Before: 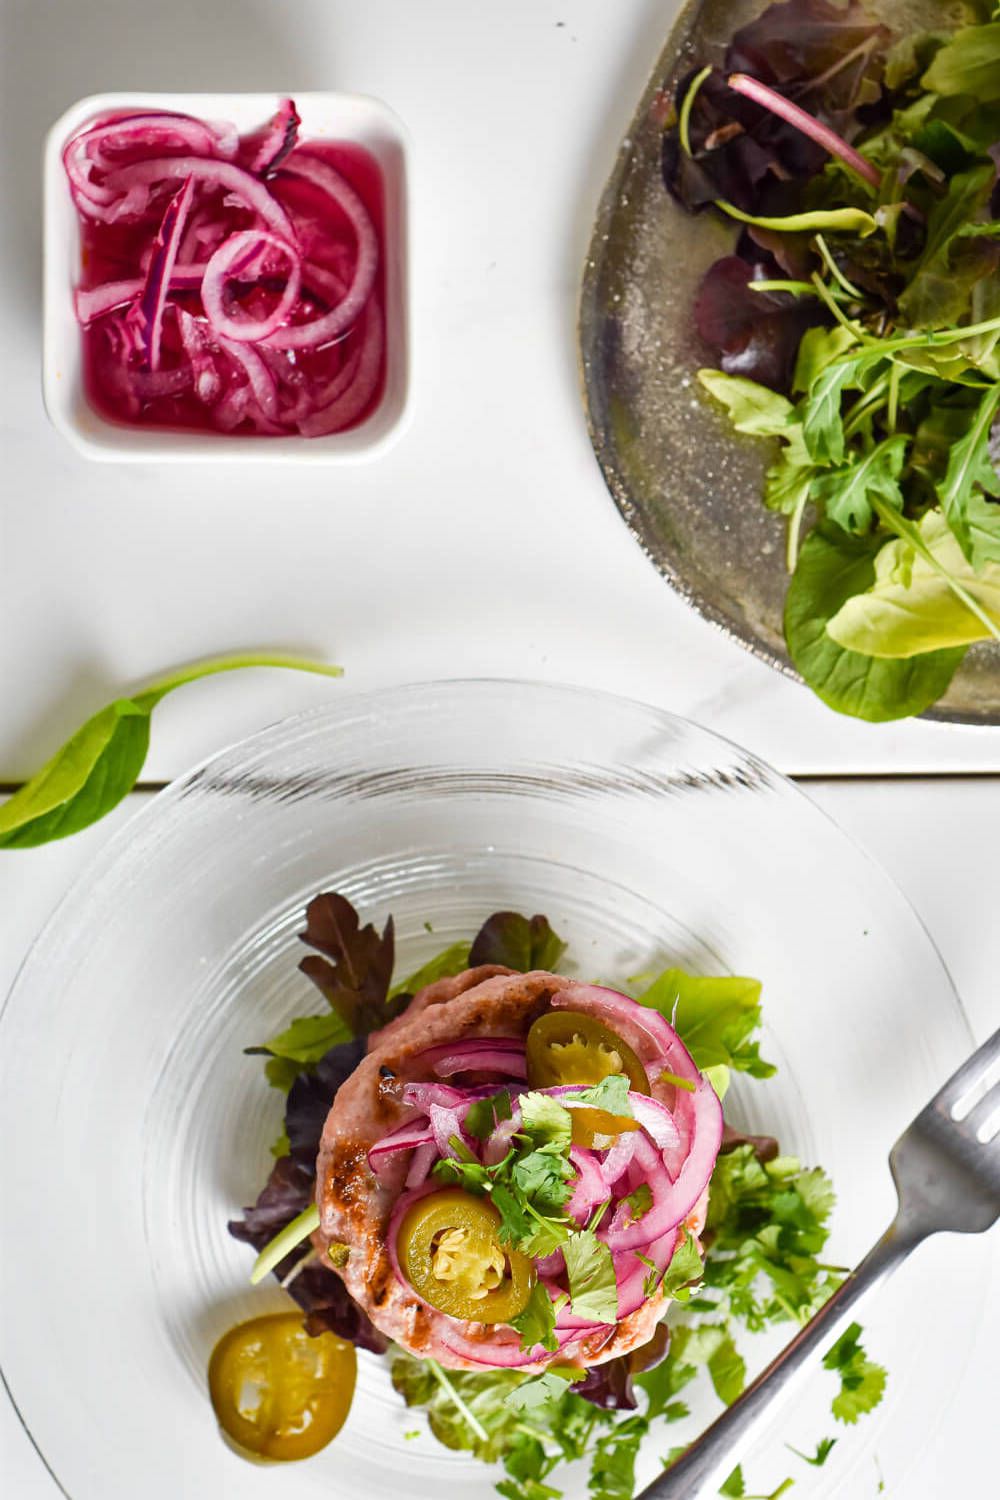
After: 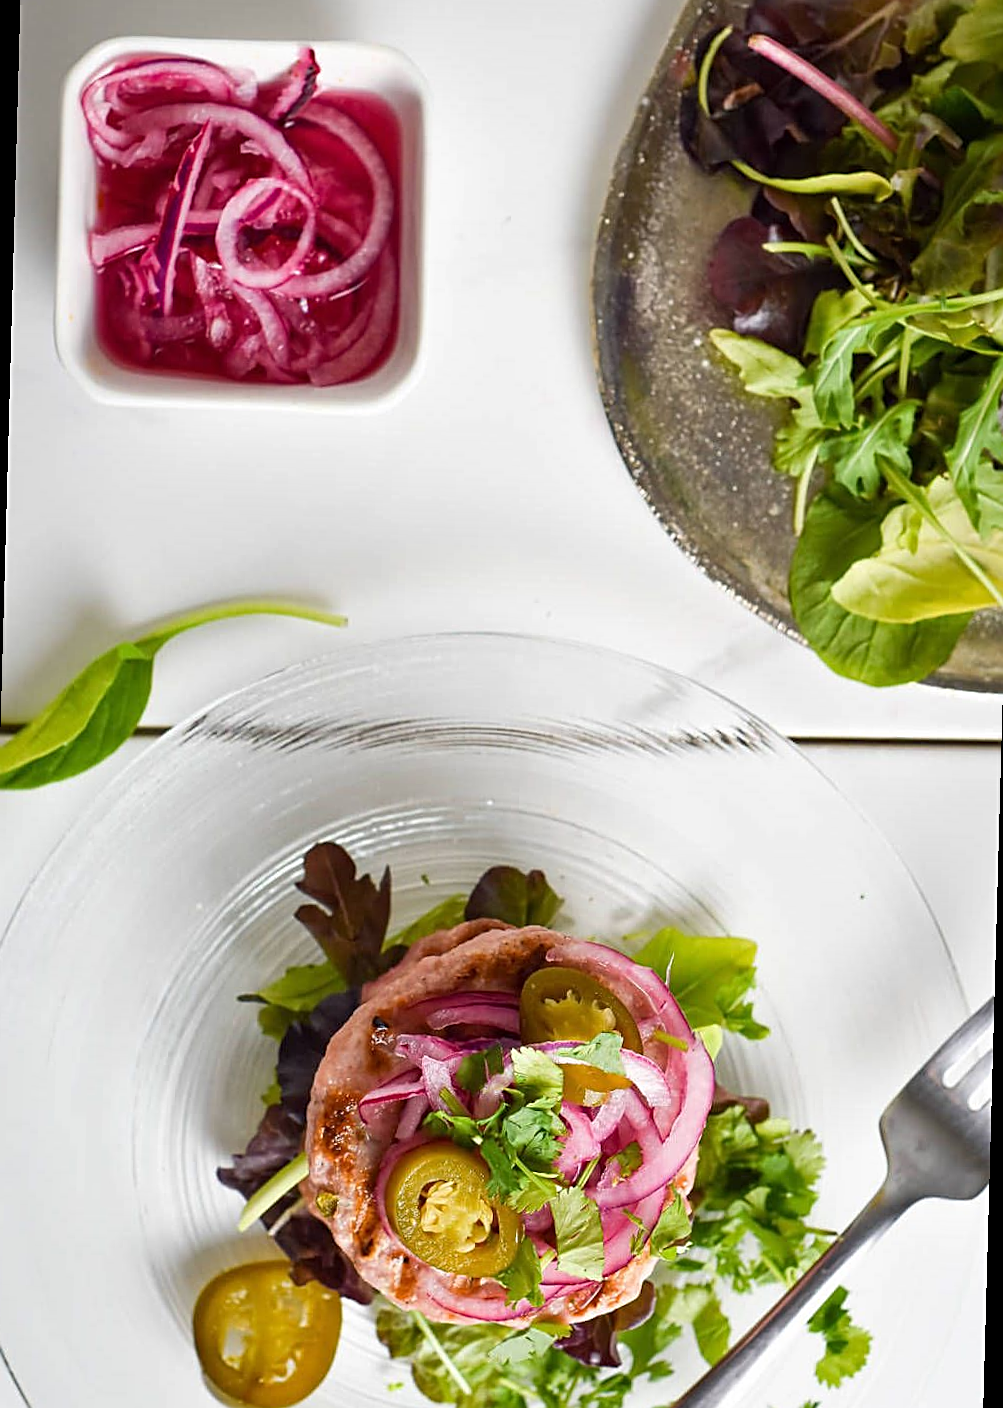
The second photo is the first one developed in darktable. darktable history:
white balance: emerald 1
sharpen: on, module defaults
rotate and perspective: rotation 1.57°, crop left 0.018, crop right 0.982, crop top 0.039, crop bottom 0.961
